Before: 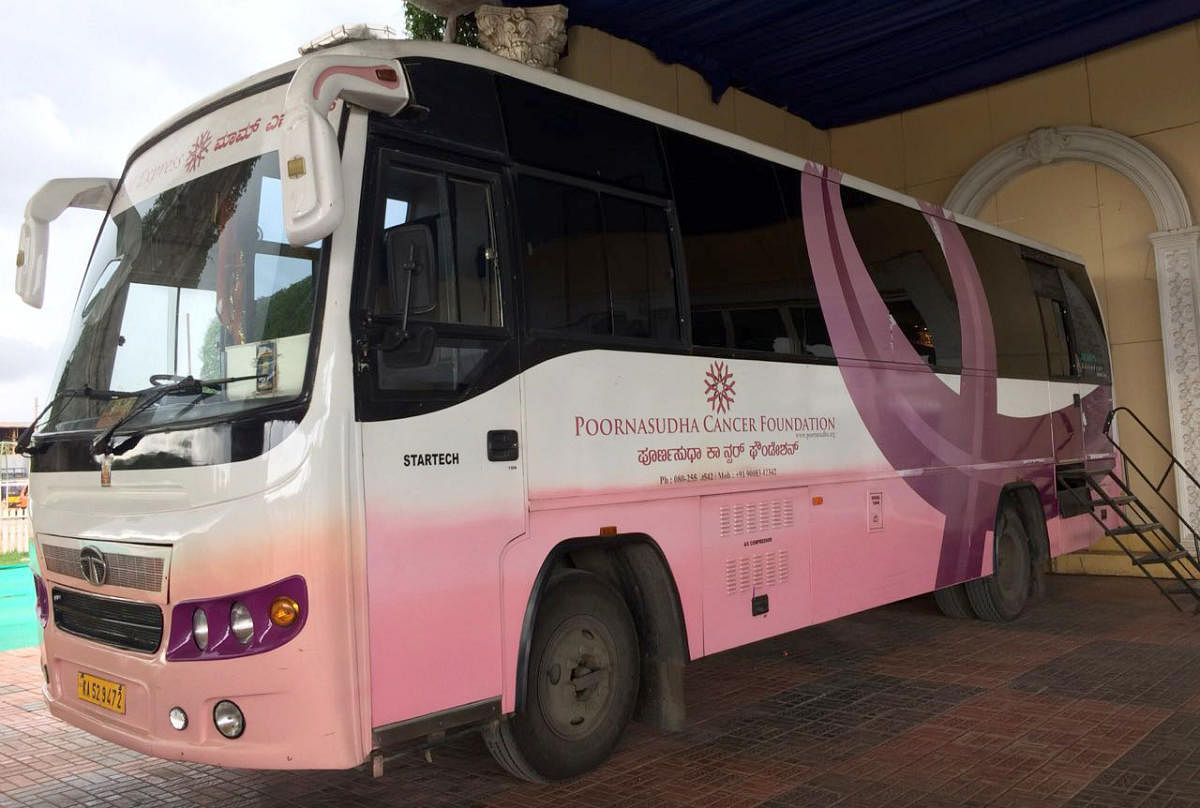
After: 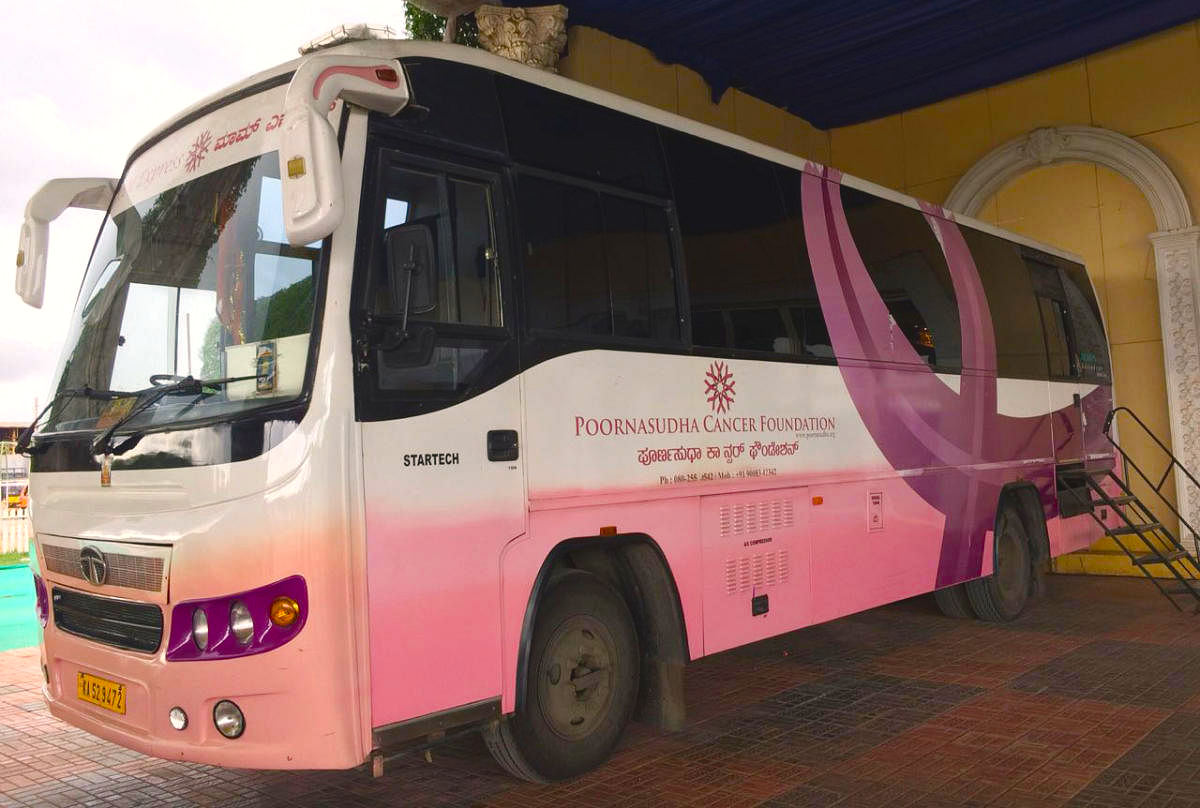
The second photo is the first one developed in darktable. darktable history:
color balance rgb: highlights gain › chroma 1.685%, highlights gain › hue 54.99°, perceptual saturation grading › global saturation 39.839%, perceptual saturation grading › highlights -25.64%, perceptual saturation grading › mid-tones 34.914%, perceptual saturation grading › shadows 35.155%
exposure: black level correction -0.007, exposure 0.071 EV, compensate exposure bias true, compensate highlight preservation false
tone equalizer: edges refinement/feathering 500, mask exposure compensation -1.24 EV, preserve details no
